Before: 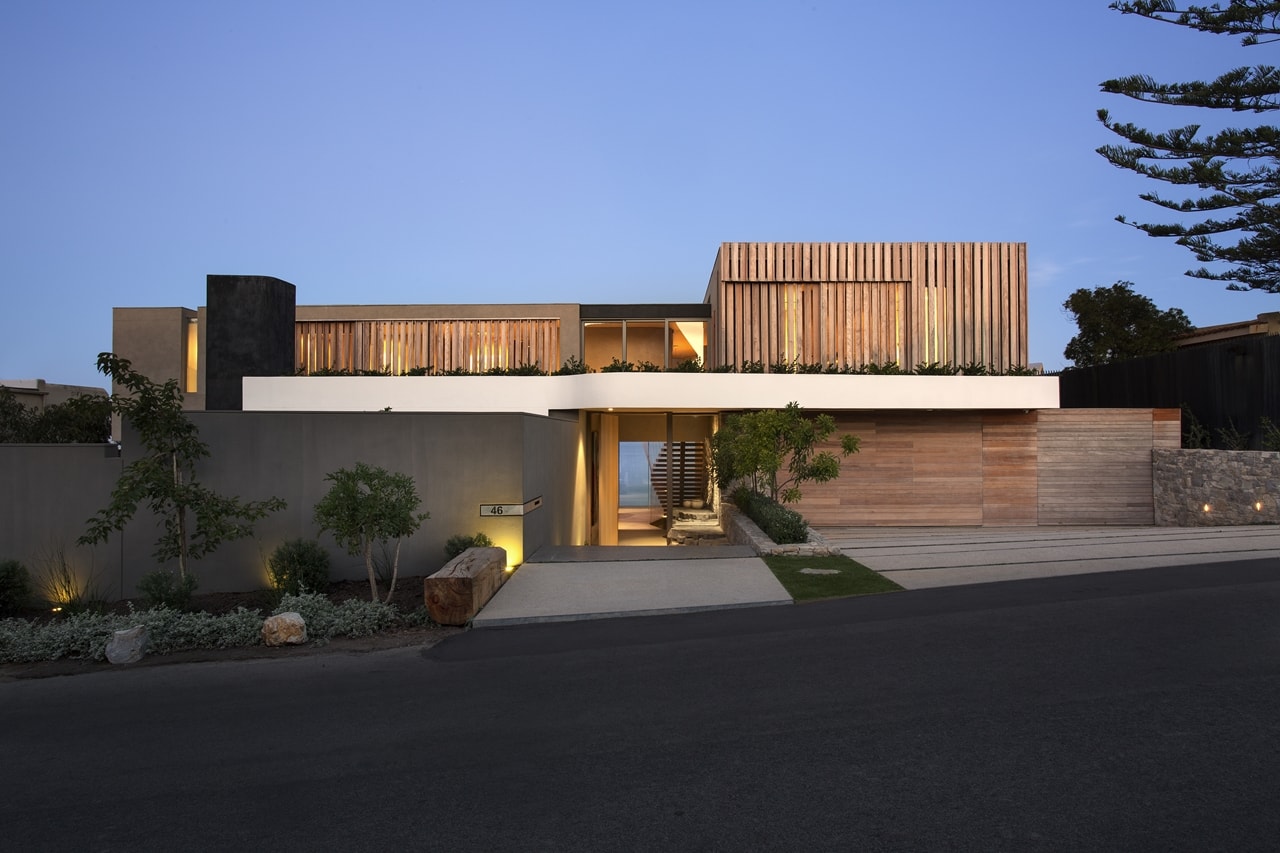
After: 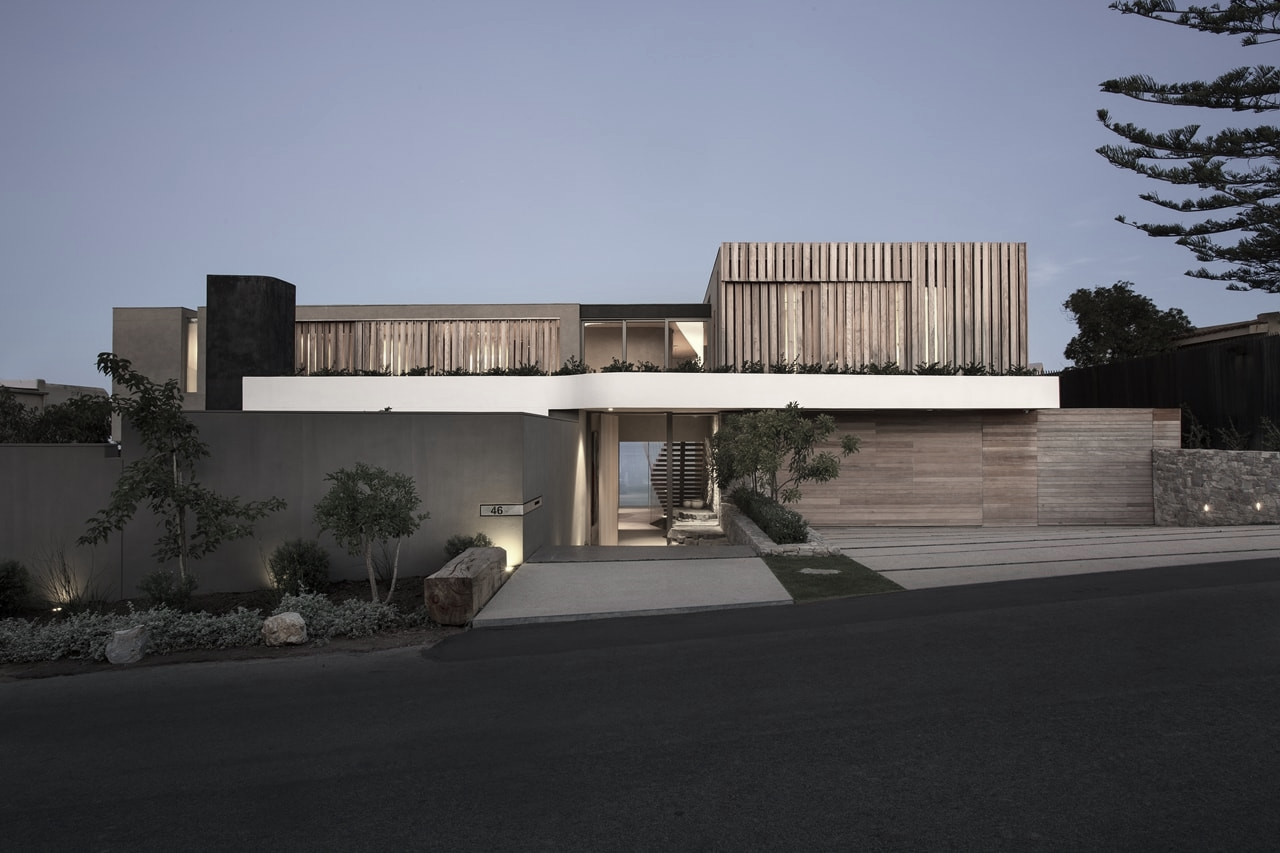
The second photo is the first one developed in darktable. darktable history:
velvia: on, module defaults
color zones: curves: ch1 [(0, 0.34) (0.143, 0.164) (0.286, 0.152) (0.429, 0.176) (0.571, 0.173) (0.714, 0.188) (0.857, 0.199) (1, 0.34)]
